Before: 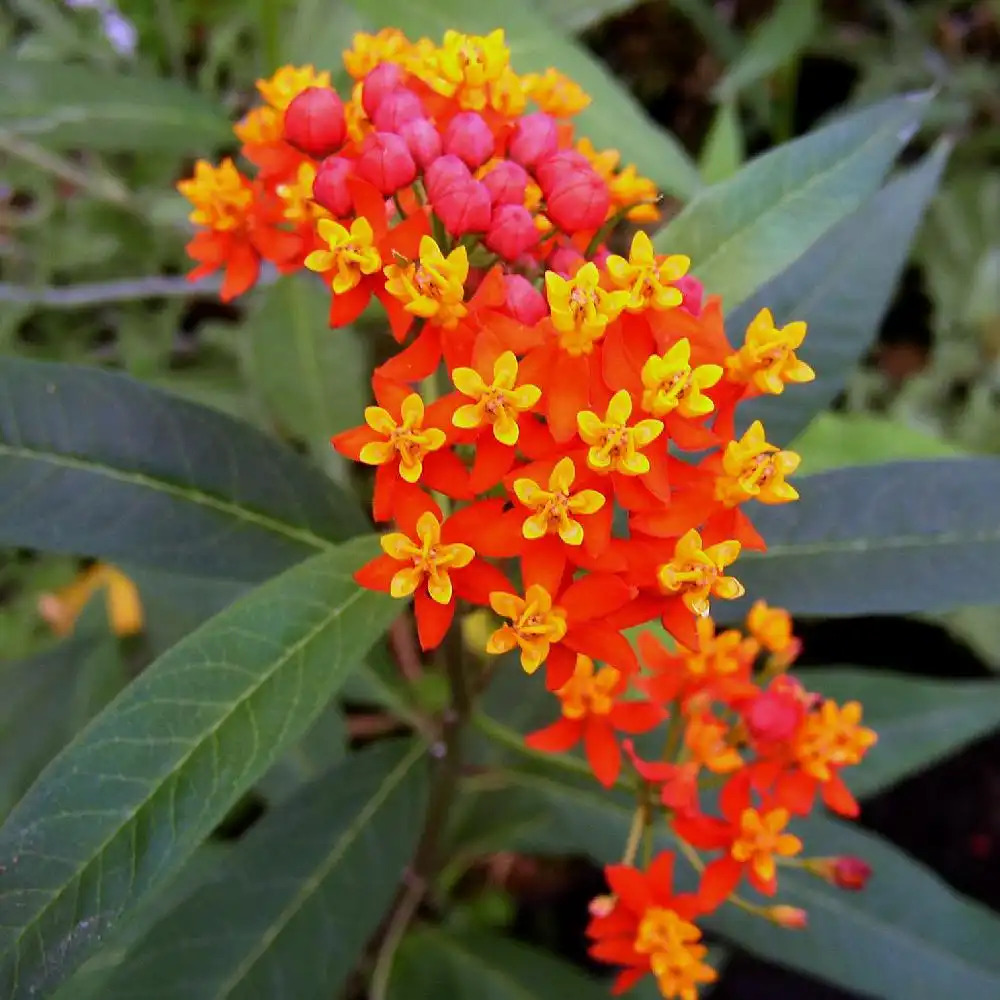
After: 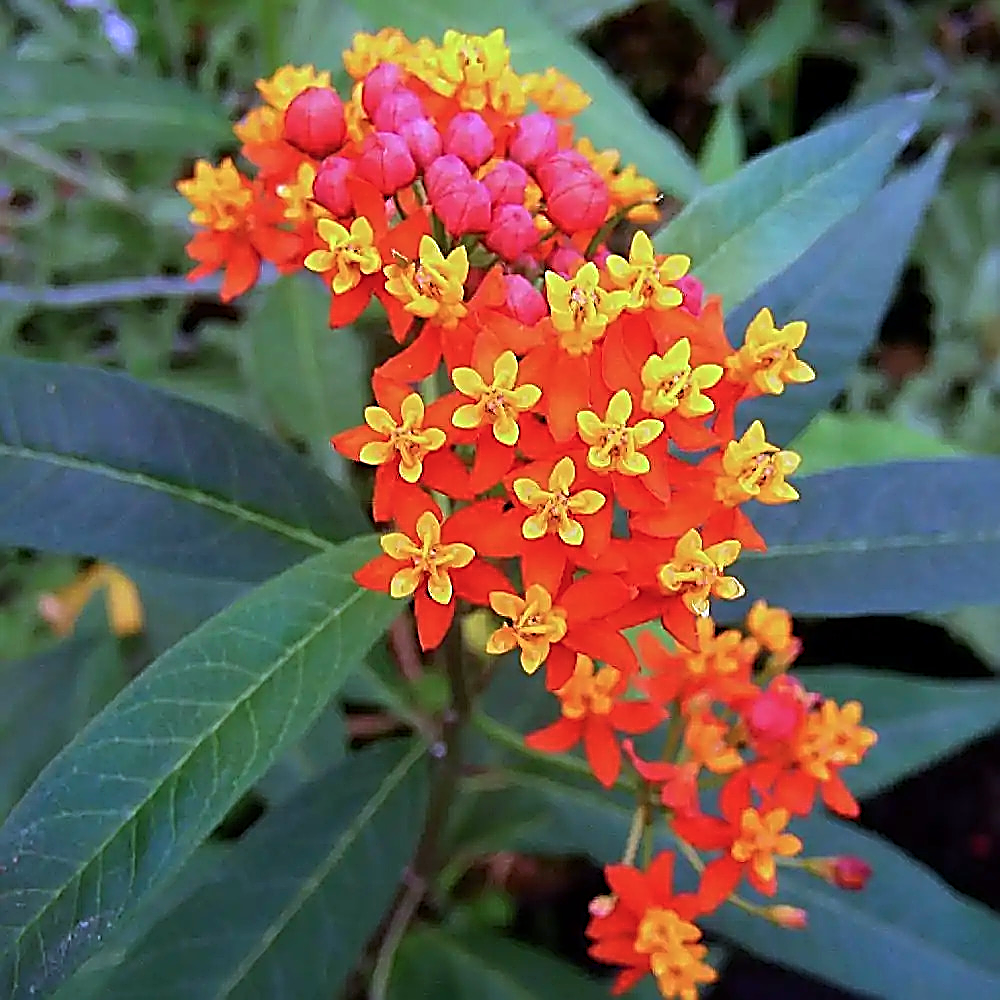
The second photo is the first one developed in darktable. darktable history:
color calibration: illuminant custom, x 0.39, y 0.392, temperature 3856.94 K
sharpen: amount 2
levels: levels [0, 0.48, 0.961]
